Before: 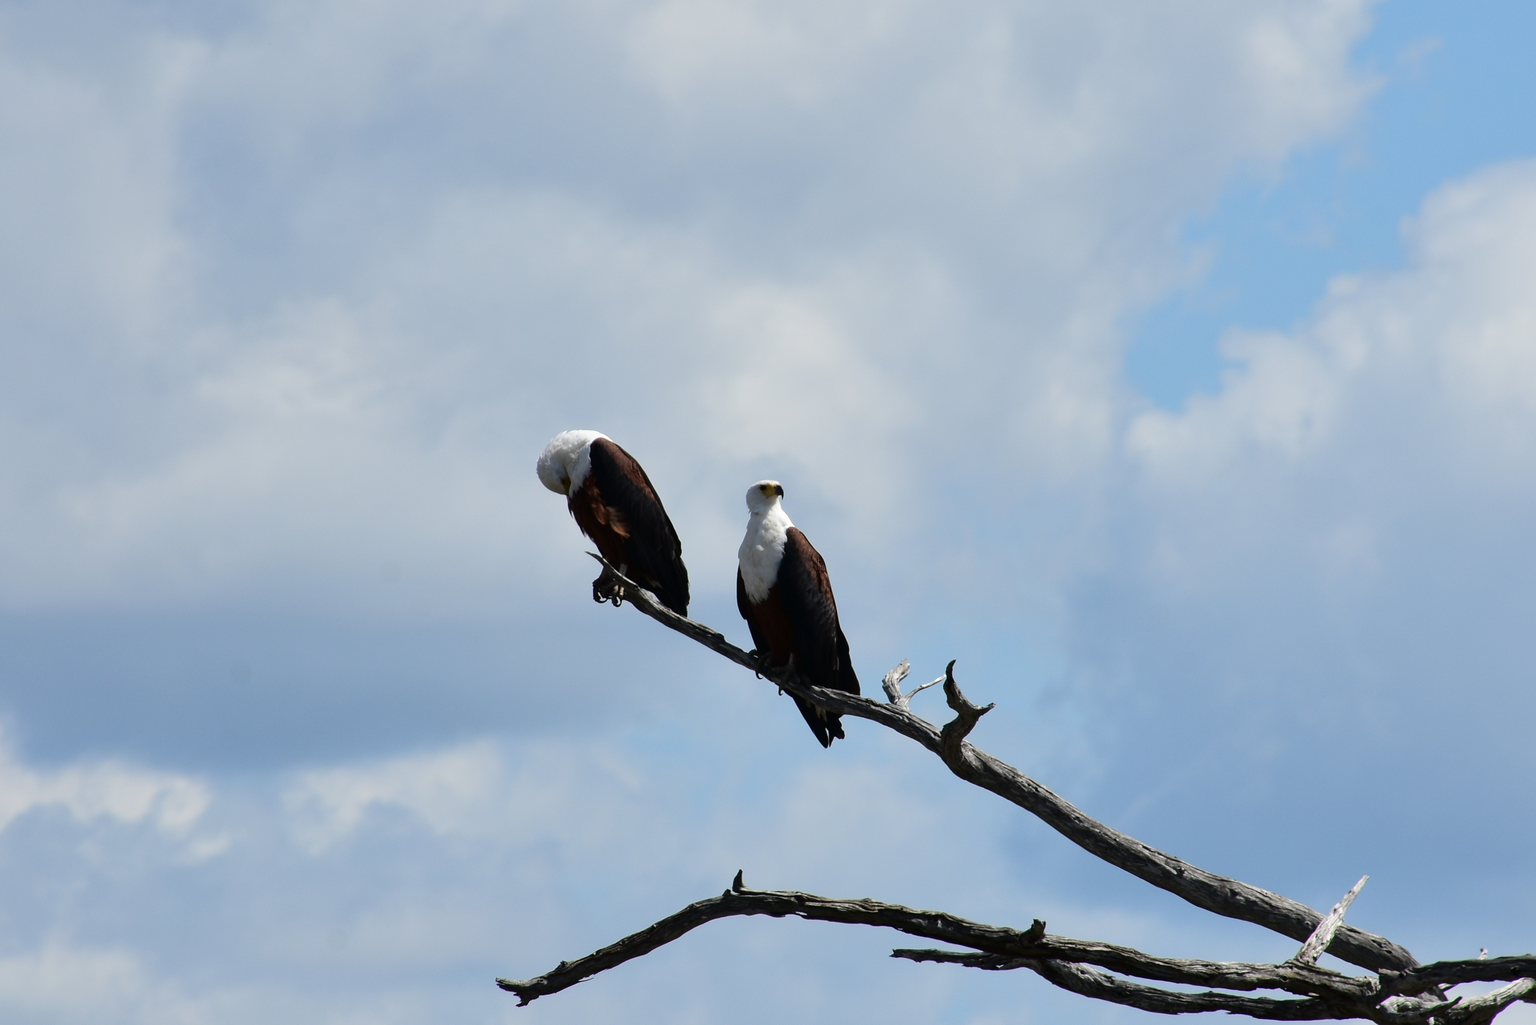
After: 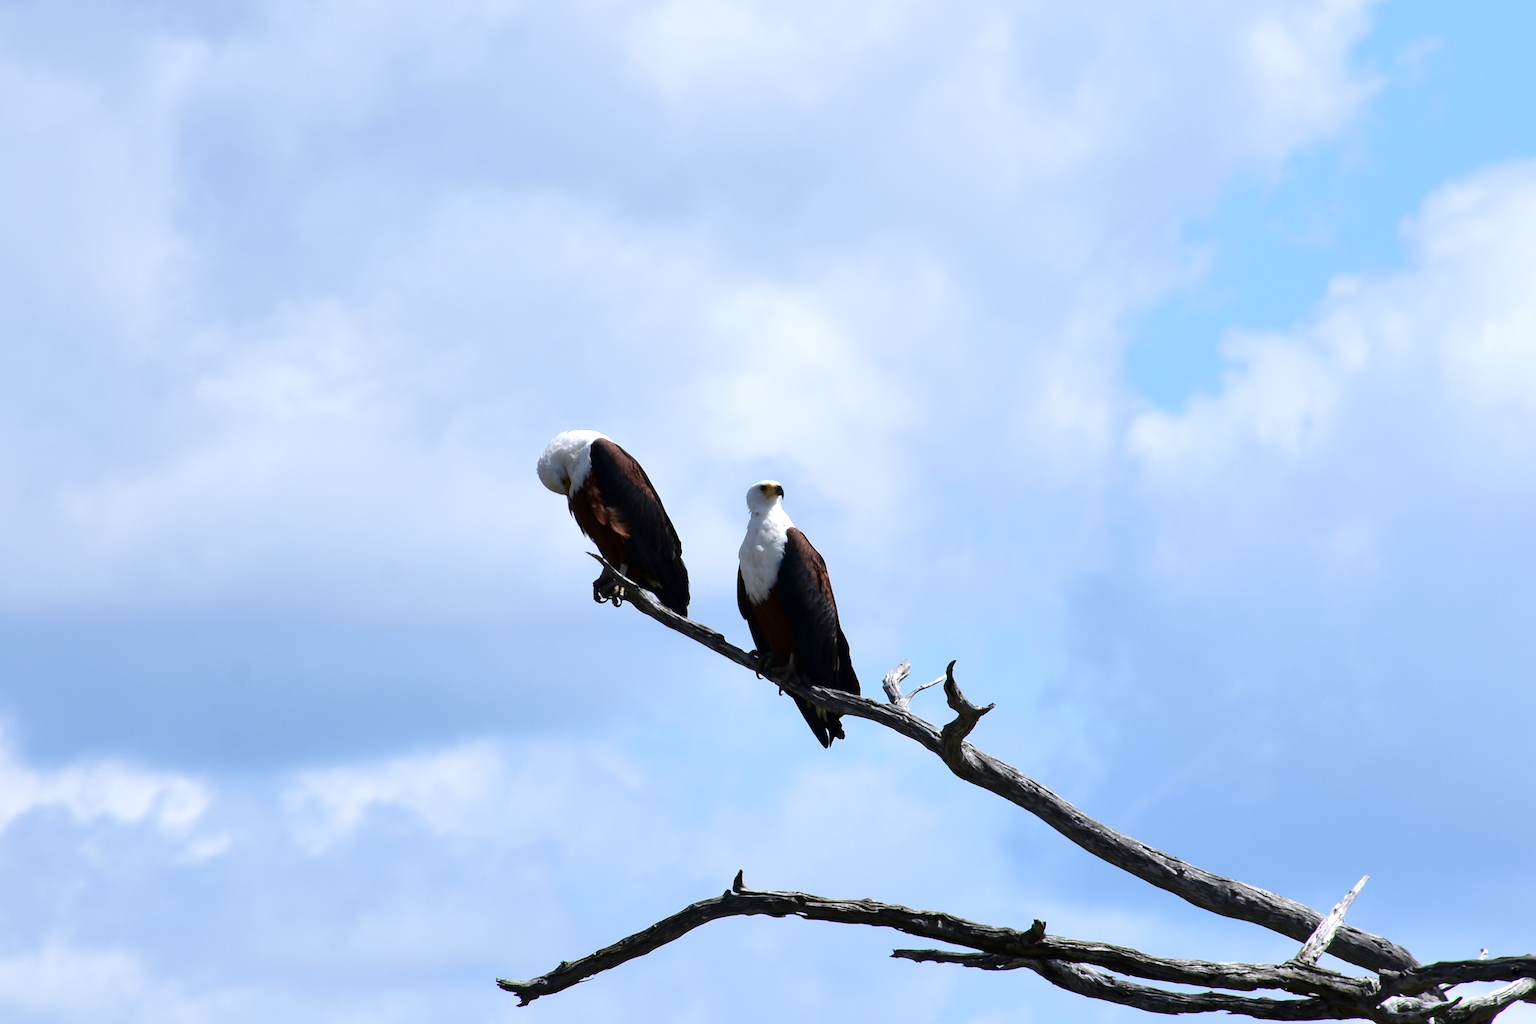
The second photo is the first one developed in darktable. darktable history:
exposure: black level correction 0.001, exposure 0.499 EV, compensate highlight preservation false
color calibration: illuminant as shot in camera, x 0.358, y 0.373, temperature 4628.91 K
